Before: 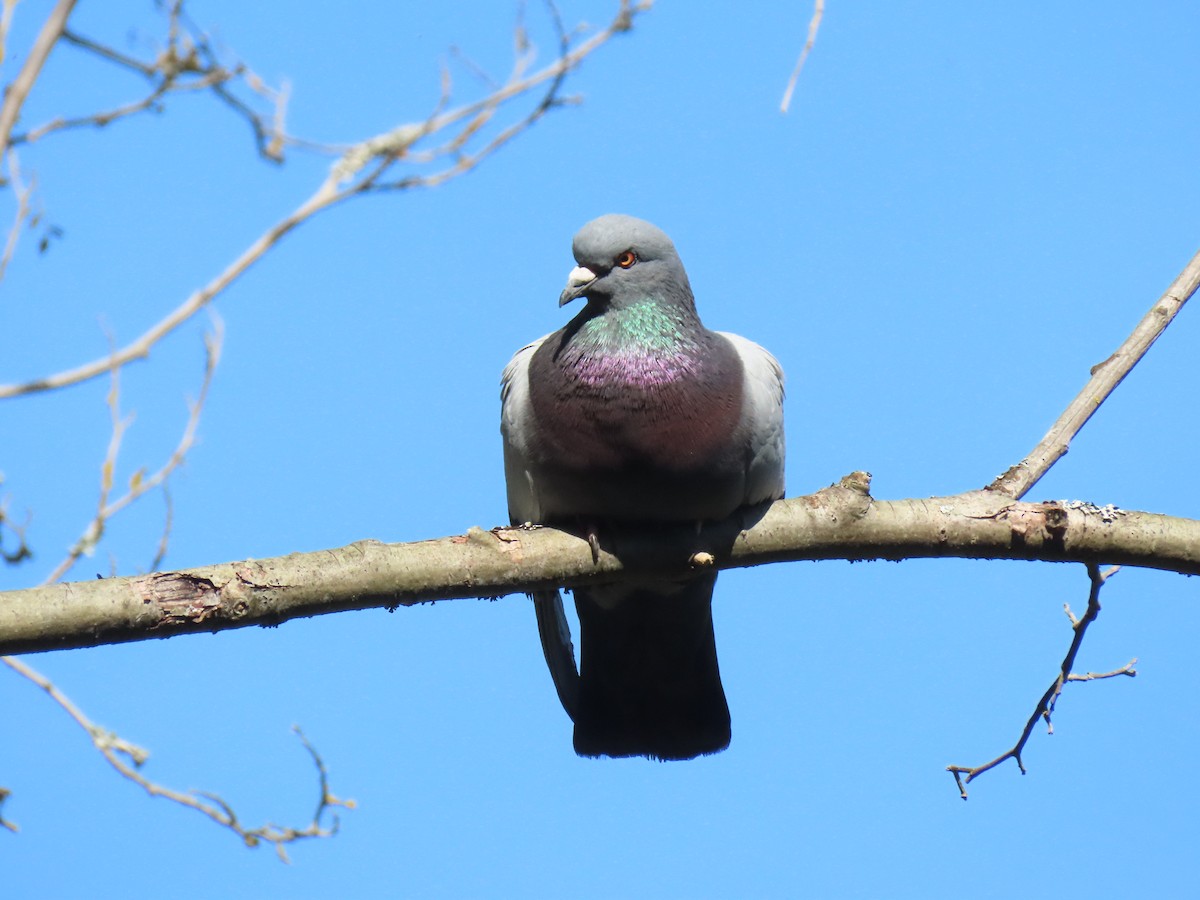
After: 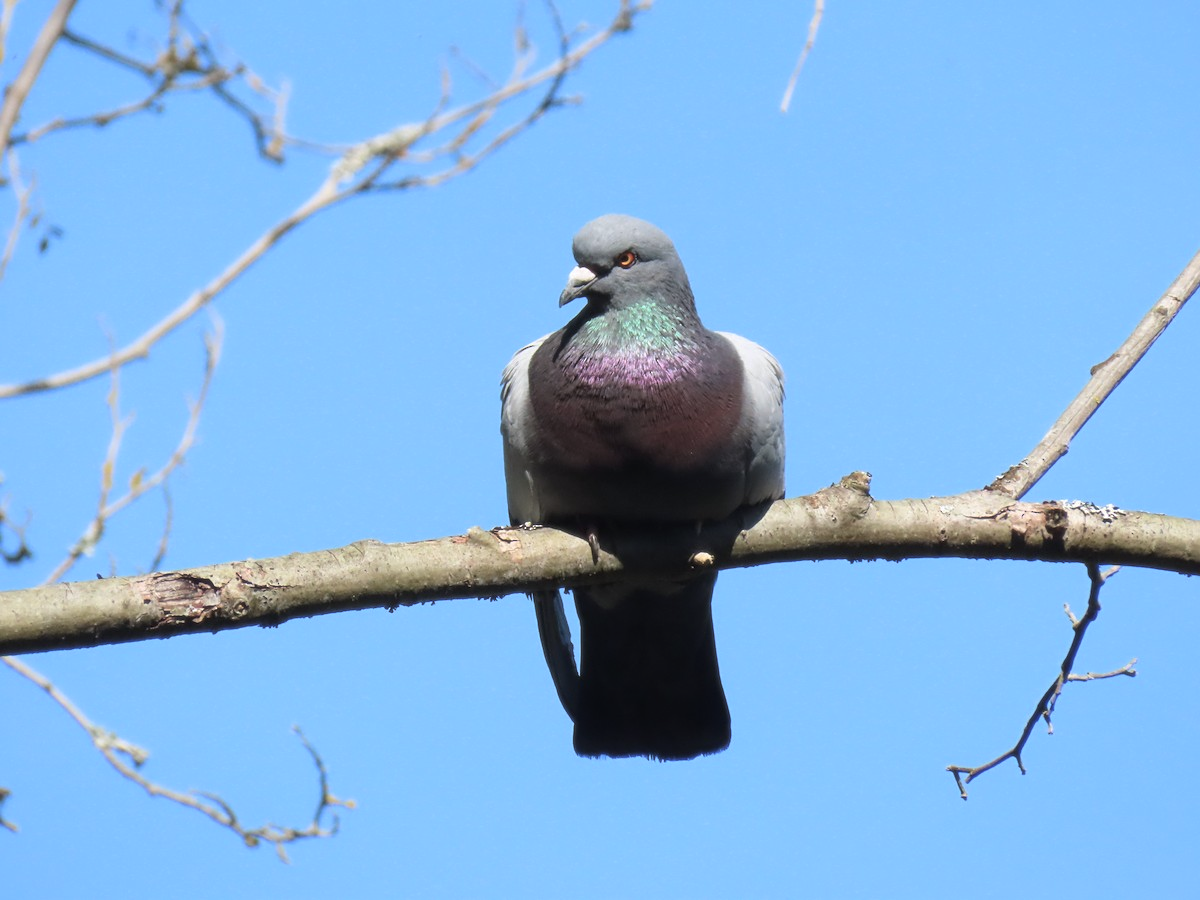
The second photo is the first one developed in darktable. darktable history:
sharpen: amount 0.2
soften: size 10%, saturation 50%, brightness 0.2 EV, mix 10%
white balance: red 1.004, blue 1.024
